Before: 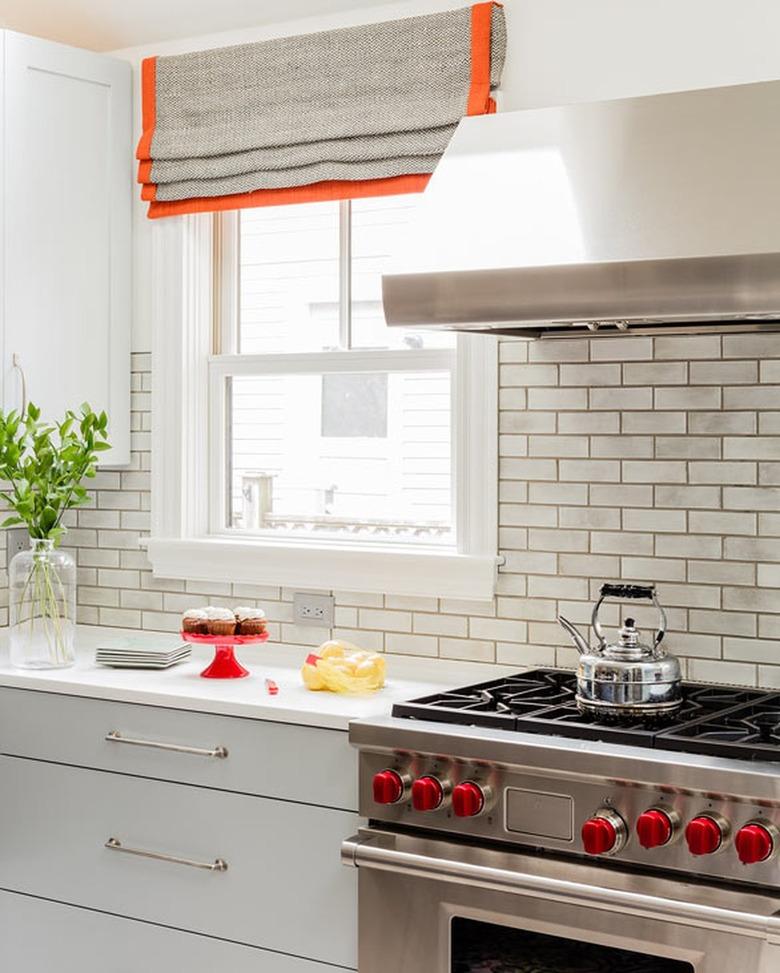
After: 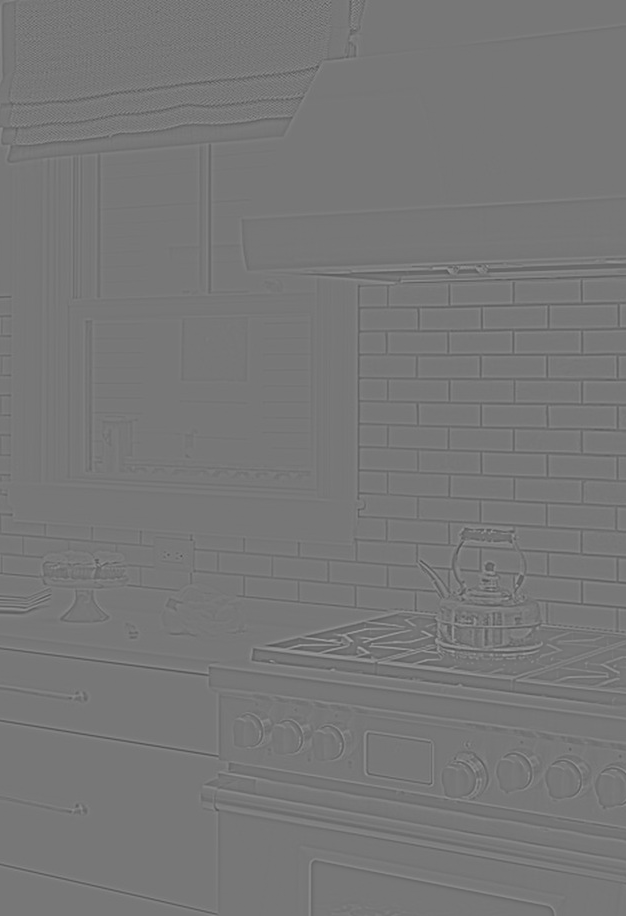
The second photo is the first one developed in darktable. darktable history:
graduated density: rotation -180°, offset 27.42
highpass: sharpness 5.84%, contrast boost 8.44%
crop and rotate: left 17.959%, top 5.771%, right 1.742%
